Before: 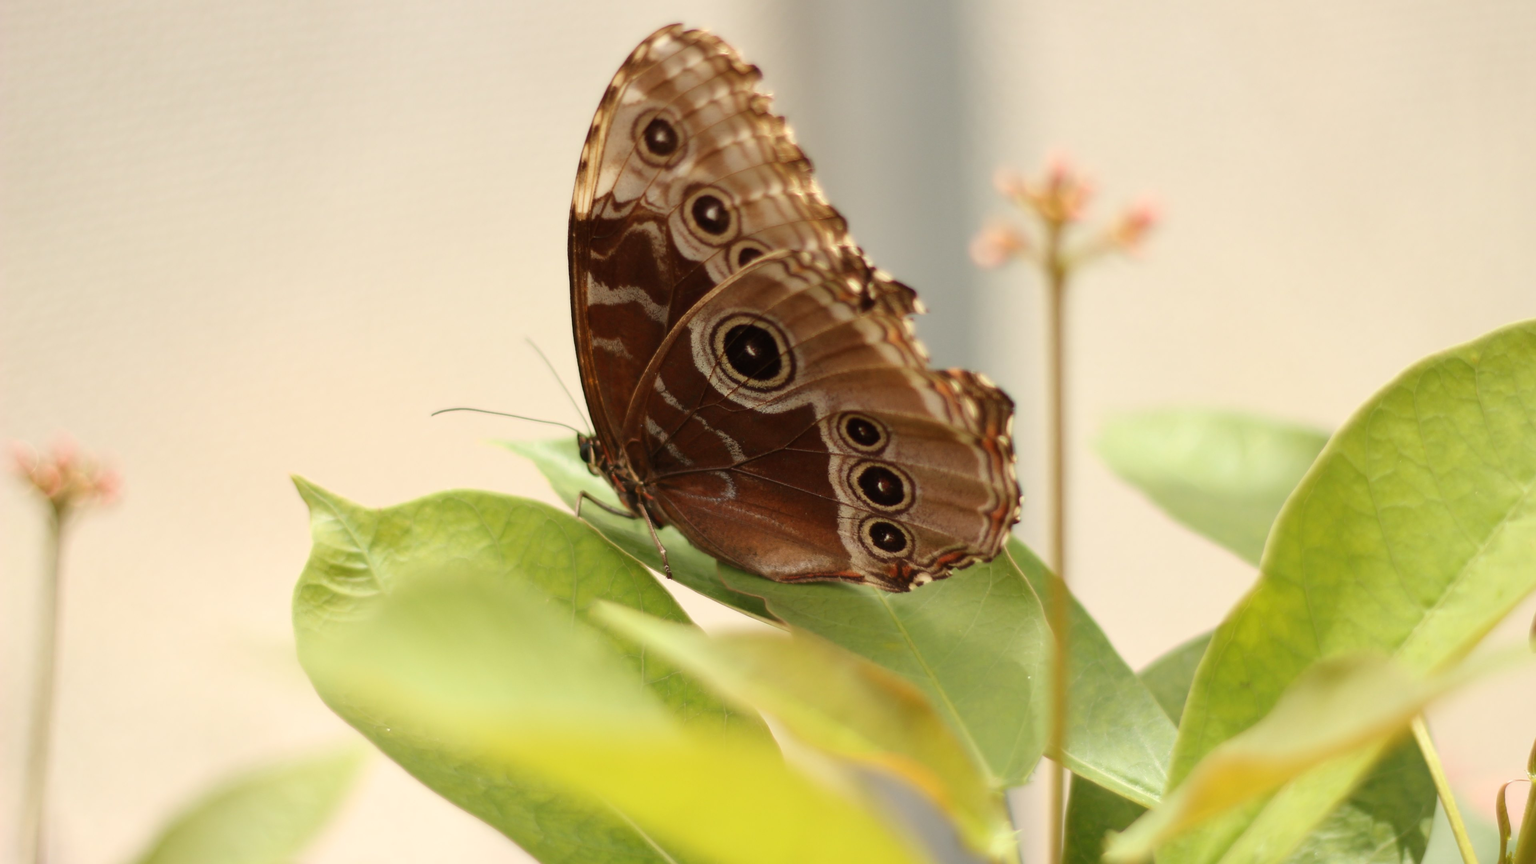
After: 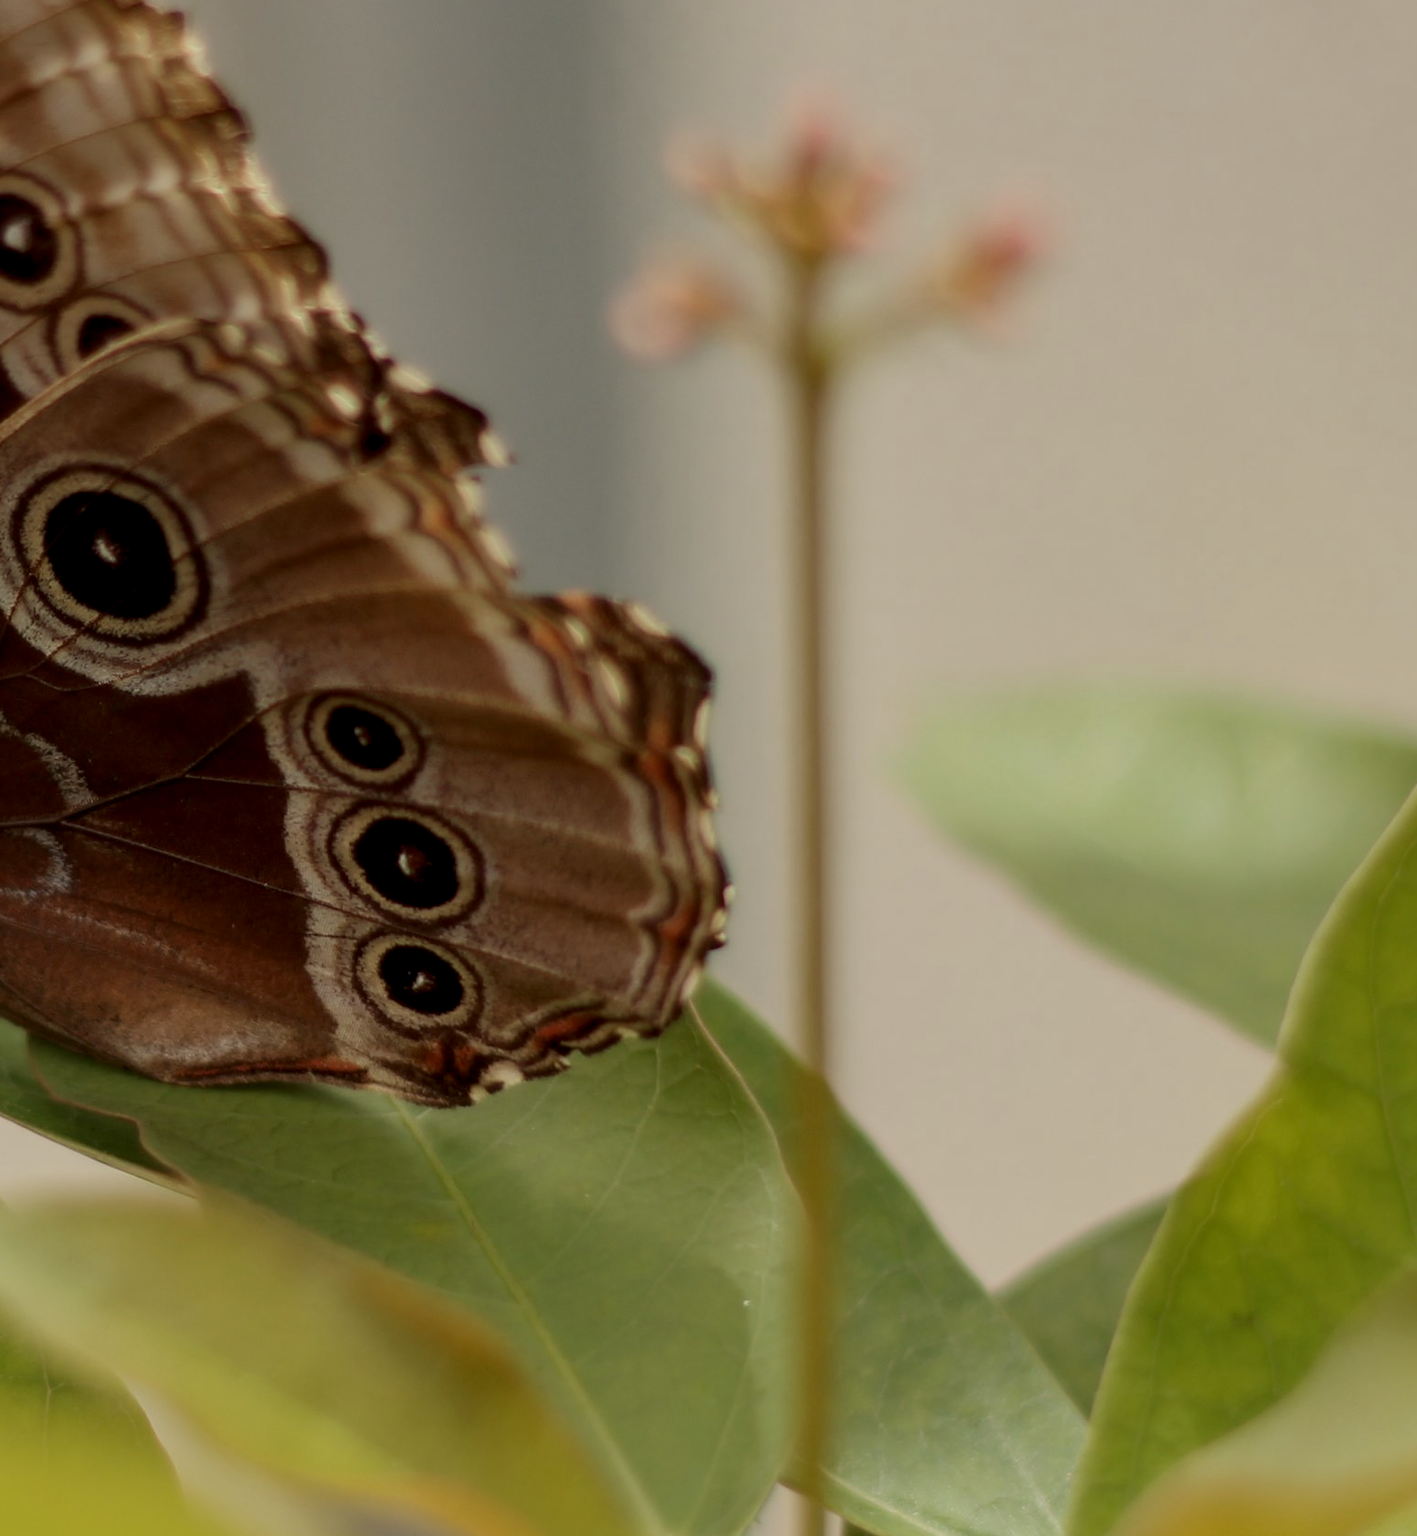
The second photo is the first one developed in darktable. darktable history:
exposure: exposure -0.984 EV, compensate highlight preservation false
local contrast: detail 130%
crop: left 45.896%, top 12.881%, right 13.997%, bottom 9.809%
